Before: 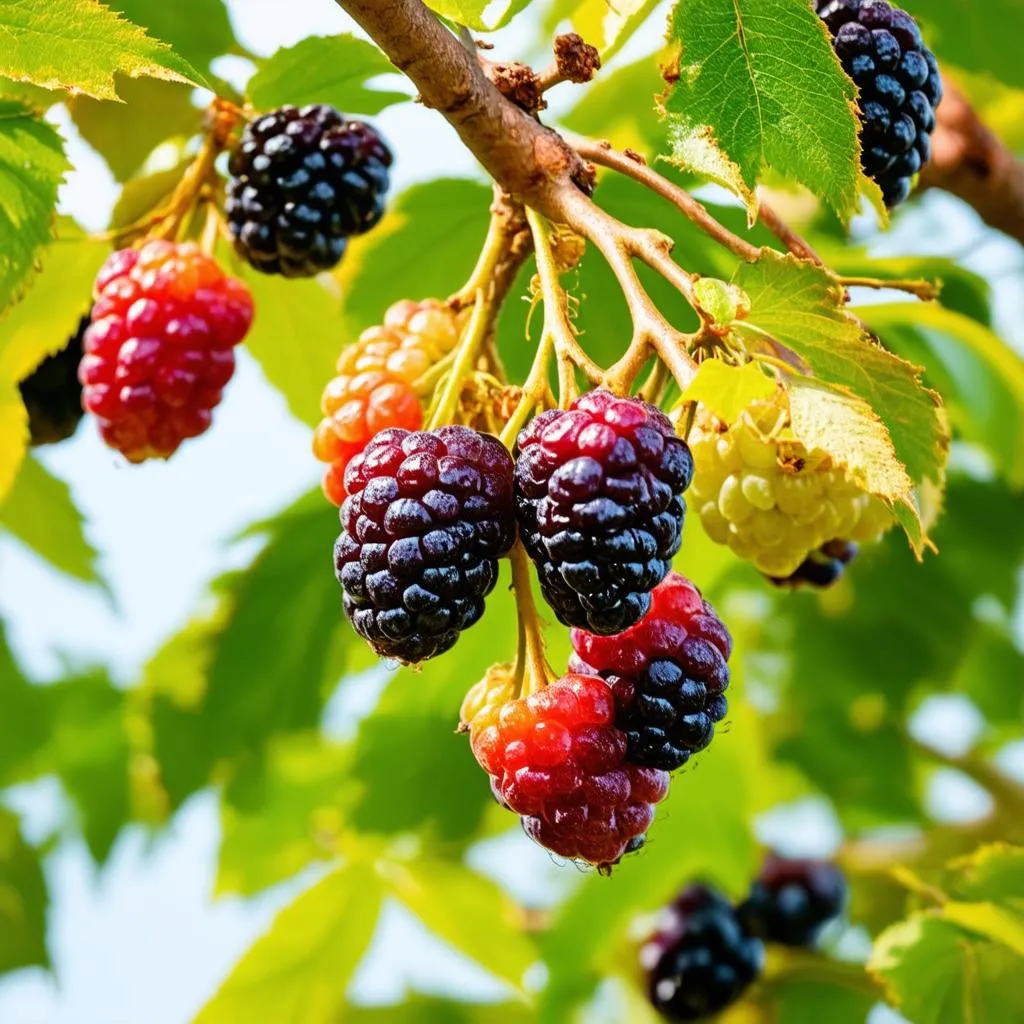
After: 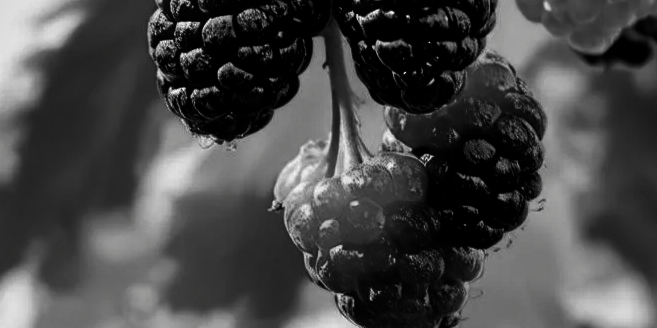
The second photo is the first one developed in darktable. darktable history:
shadows and highlights: shadows 19.08, highlights -84.36, soften with gaussian
contrast brightness saturation: contrast -0.026, brightness -0.606, saturation -0.998
crop: left 18.192%, top 51.014%, right 17.602%, bottom 16.871%
